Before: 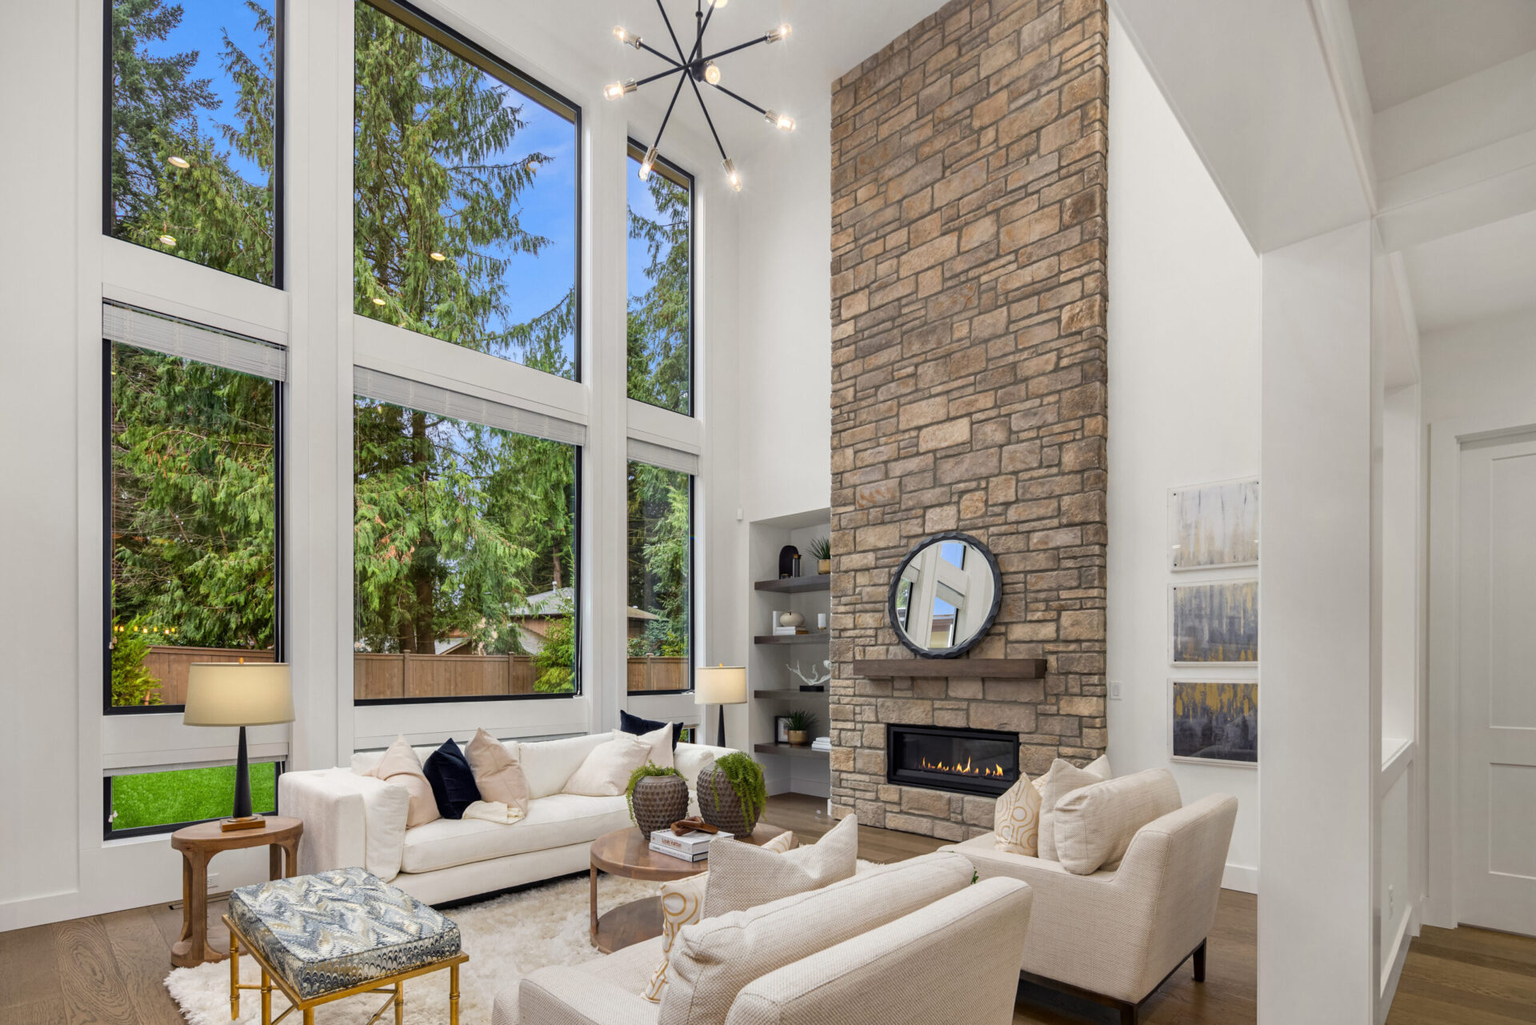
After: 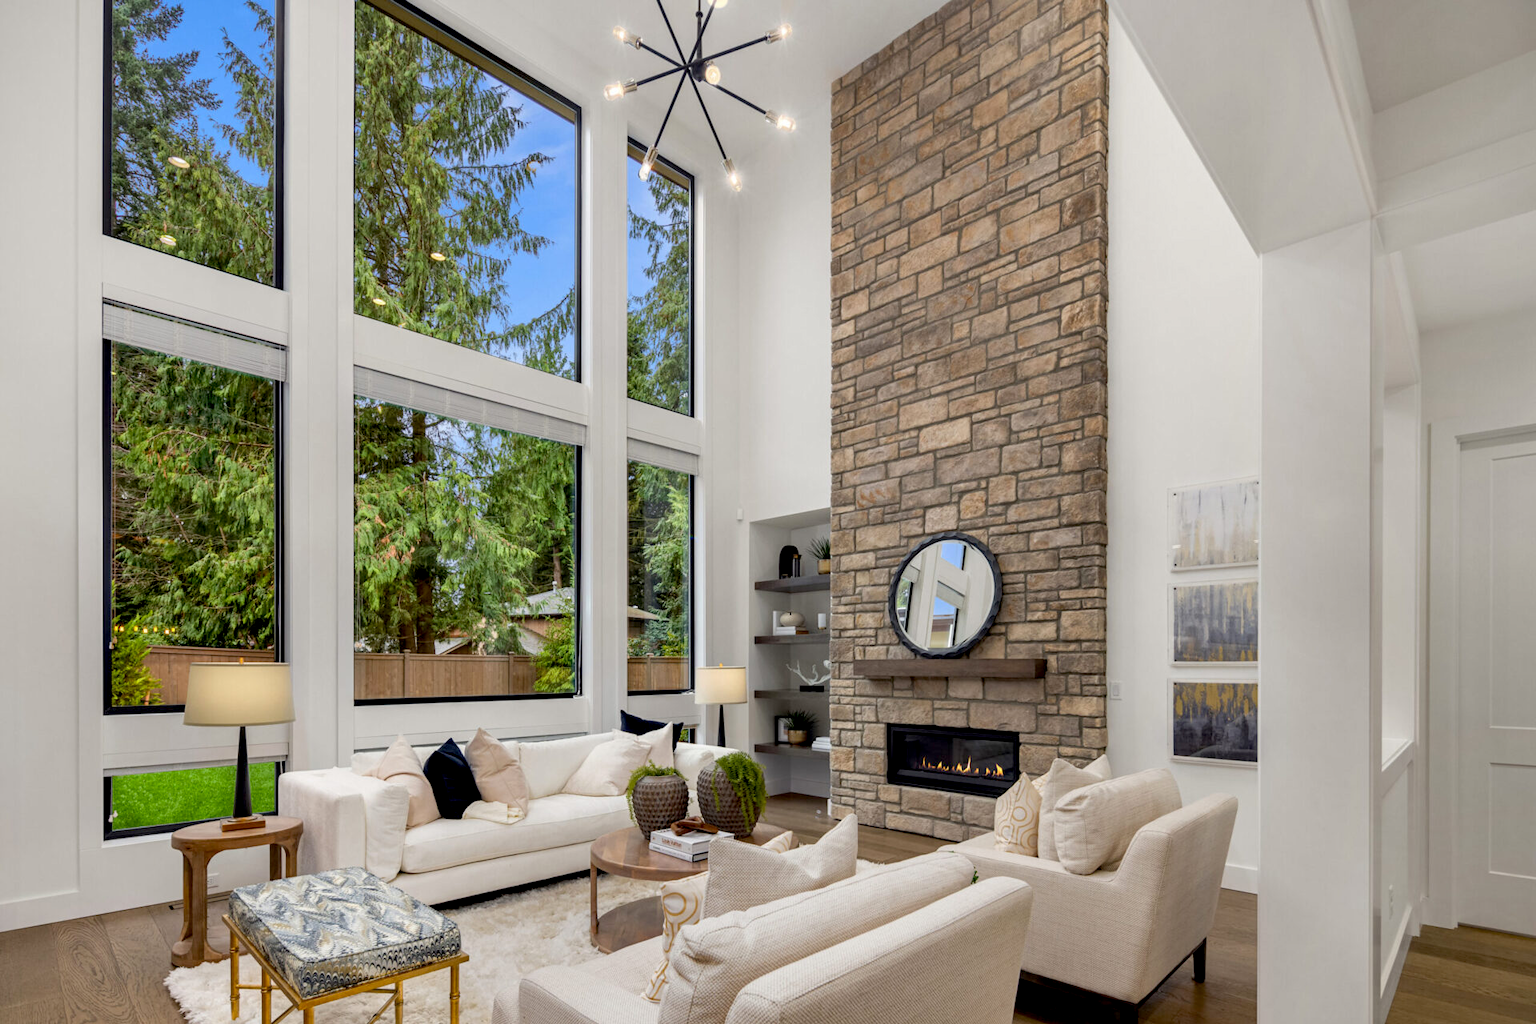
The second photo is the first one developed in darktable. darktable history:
exposure: black level correction 0.013, compensate highlight preservation false
